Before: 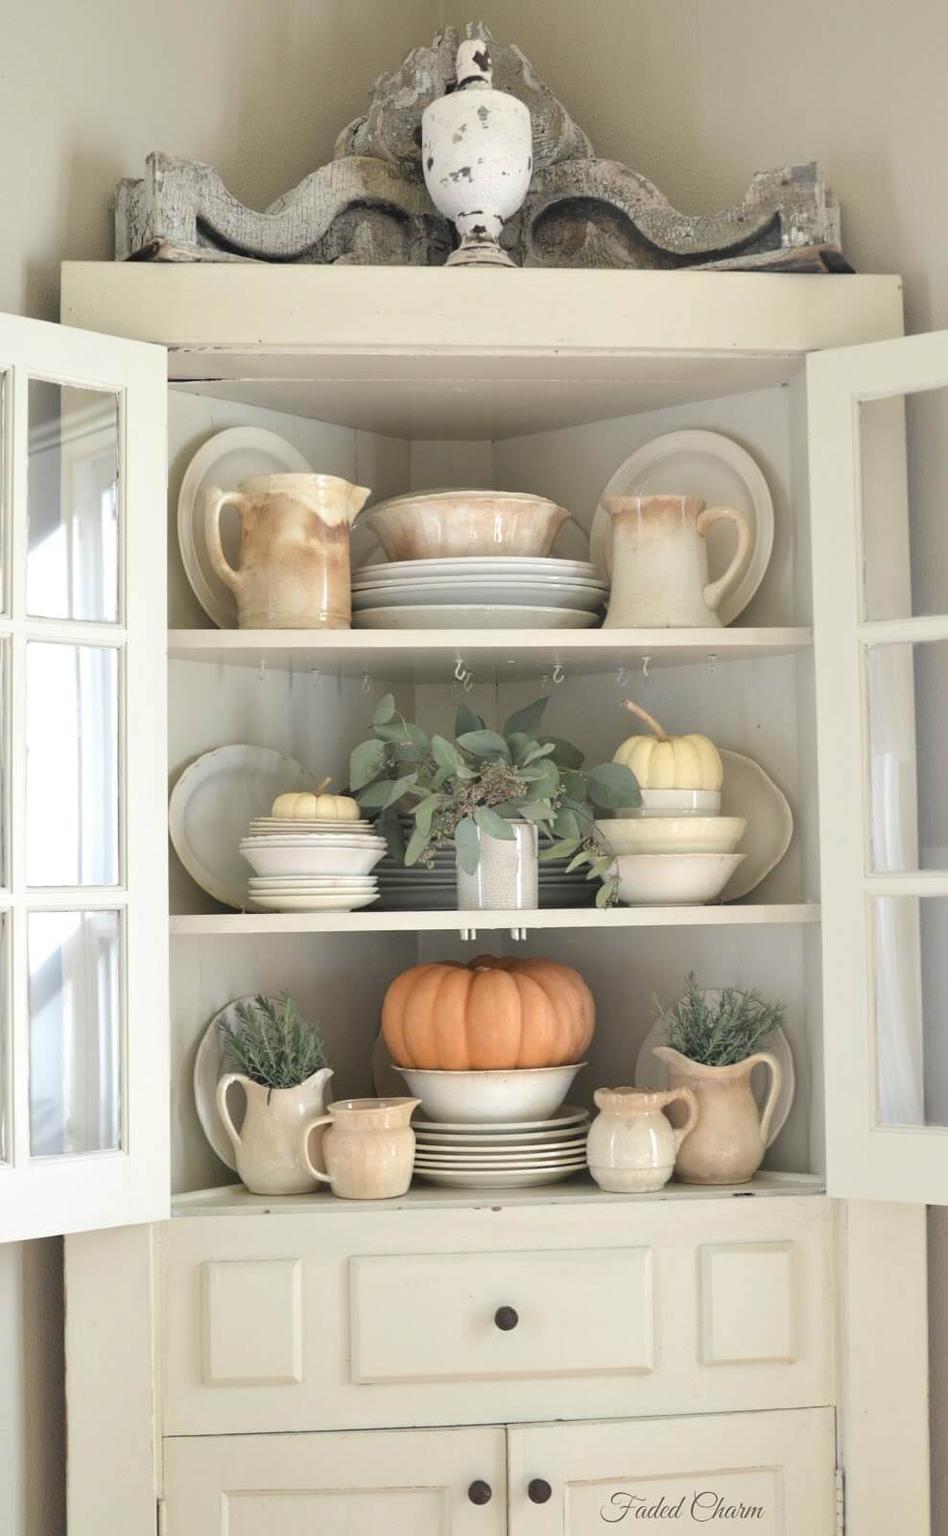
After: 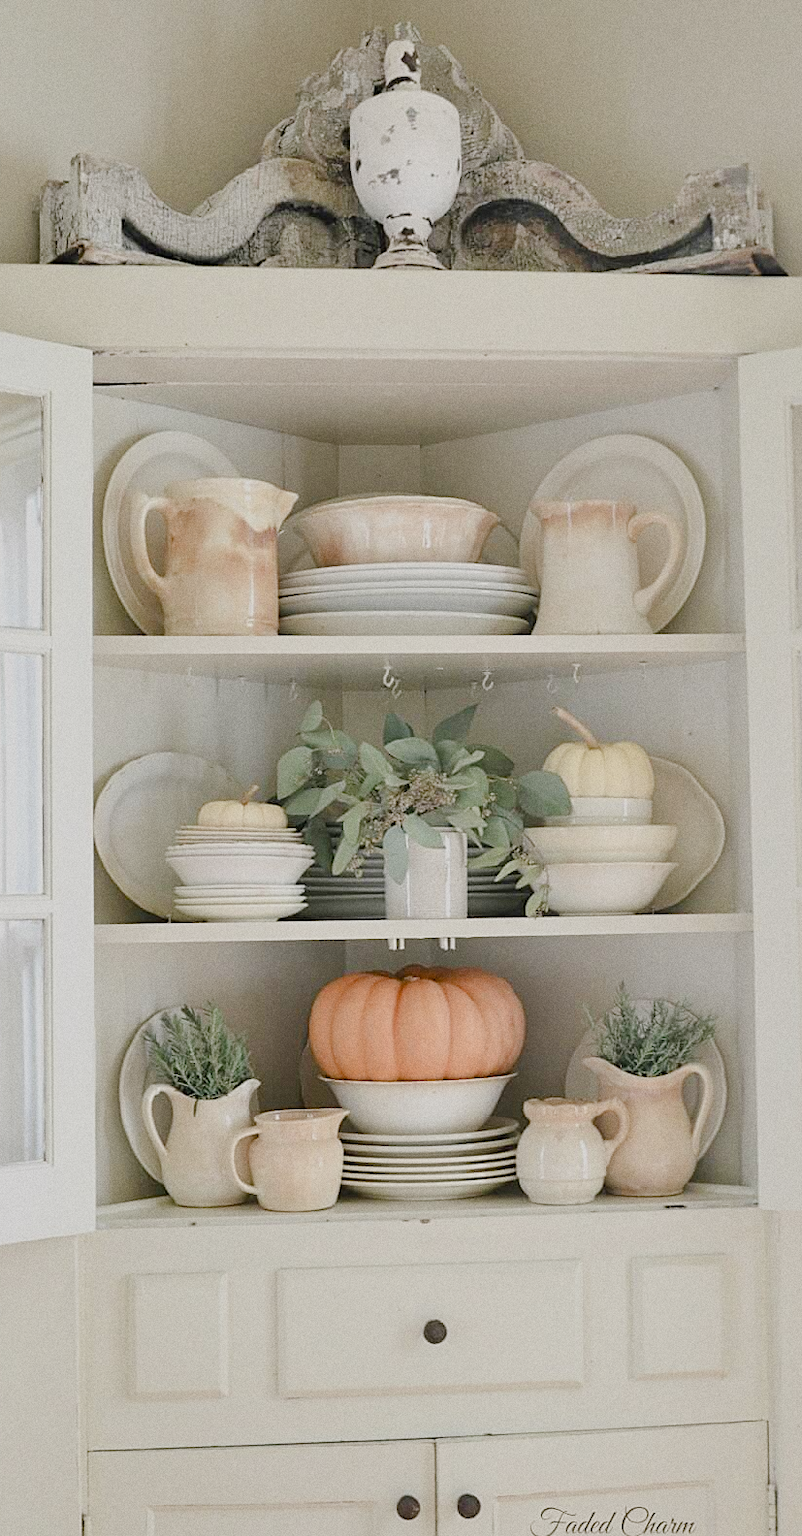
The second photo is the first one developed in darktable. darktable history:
tone equalizer: -8 EV -0.417 EV, -7 EV -0.389 EV, -6 EV -0.333 EV, -5 EV -0.222 EV, -3 EV 0.222 EV, -2 EV 0.333 EV, -1 EV 0.389 EV, +0 EV 0.417 EV, edges refinement/feathering 500, mask exposure compensation -1.25 EV, preserve details no
sharpen: on, module defaults
crop: left 8.026%, right 7.374%
filmic rgb: black relative exposure -7.65 EV, white relative exposure 4.56 EV, hardness 3.61
color balance rgb: shadows lift › chroma 1%, shadows lift › hue 113°, highlights gain › chroma 0.2%, highlights gain › hue 333°, perceptual saturation grading › global saturation 20%, perceptual saturation grading › highlights -50%, perceptual saturation grading › shadows 25%, contrast -20%
exposure: exposure 0.128 EV, compensate highlight preservation false
grain: coarseness 0.09 ISO
